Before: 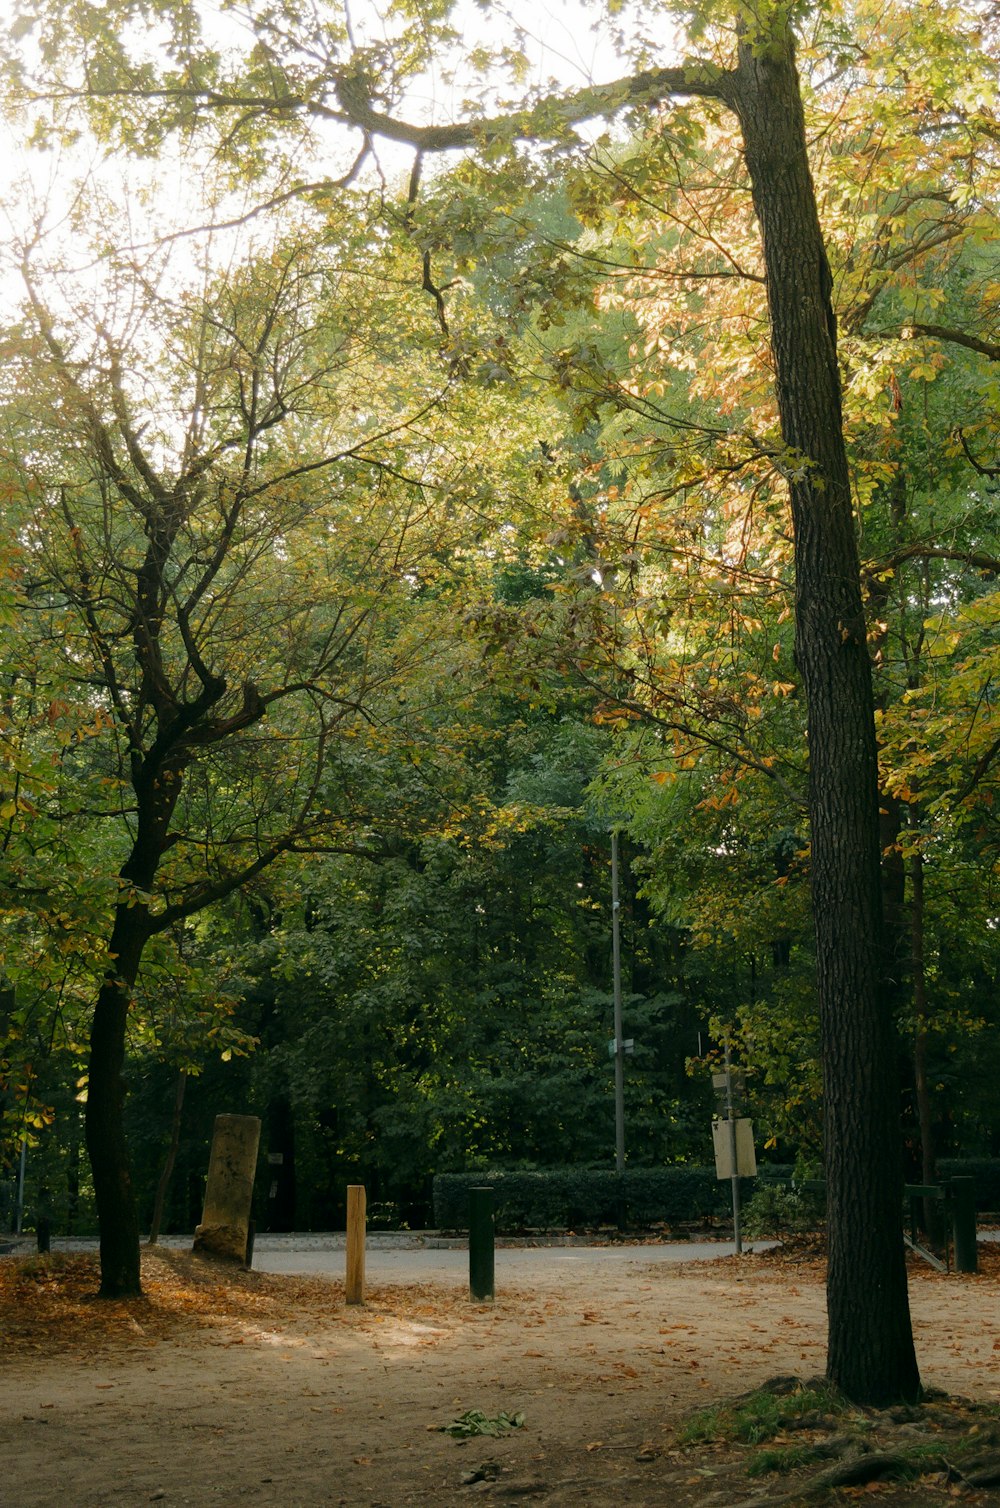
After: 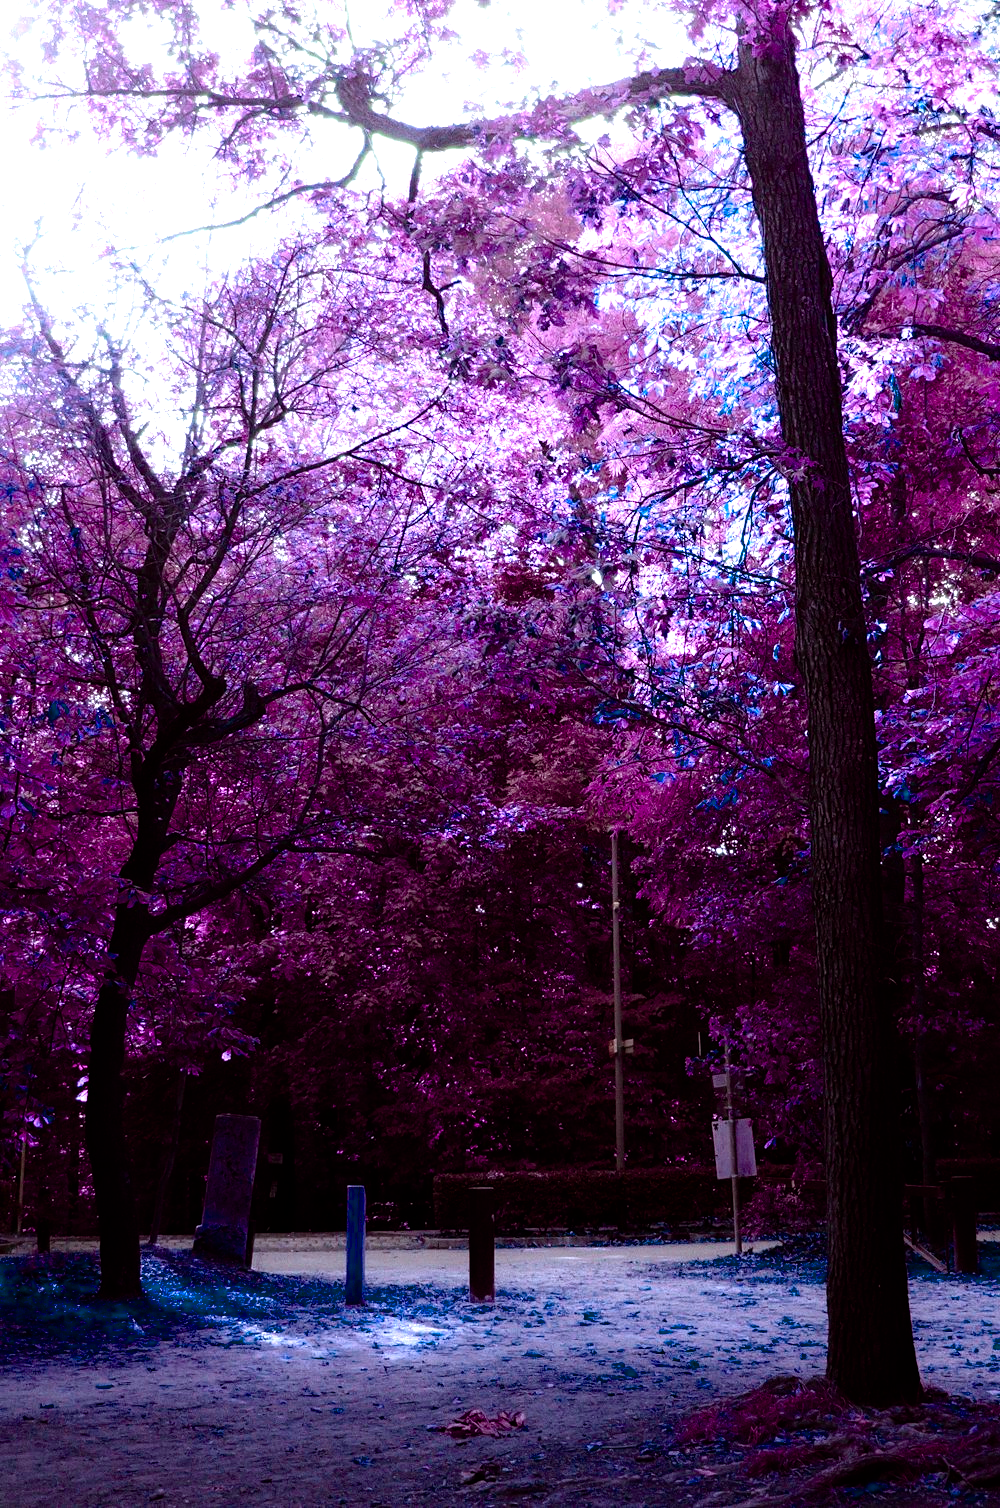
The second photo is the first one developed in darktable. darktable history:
color balance rgb: highlights gain › luminance 16.738%, highlights gain › chroma 2.917%, highlights gain › hue 258.74°, linear chroma grading › global chroma 15.53%, perceptual saturation grading › global saturation 43.687%, perceptual saturation grading › highlights -50.298%, perceptual saturation grading › shadows 30.544%, hue shift -149.63°, contrast 34.581%, saturation formula JzAzBz (2021)
